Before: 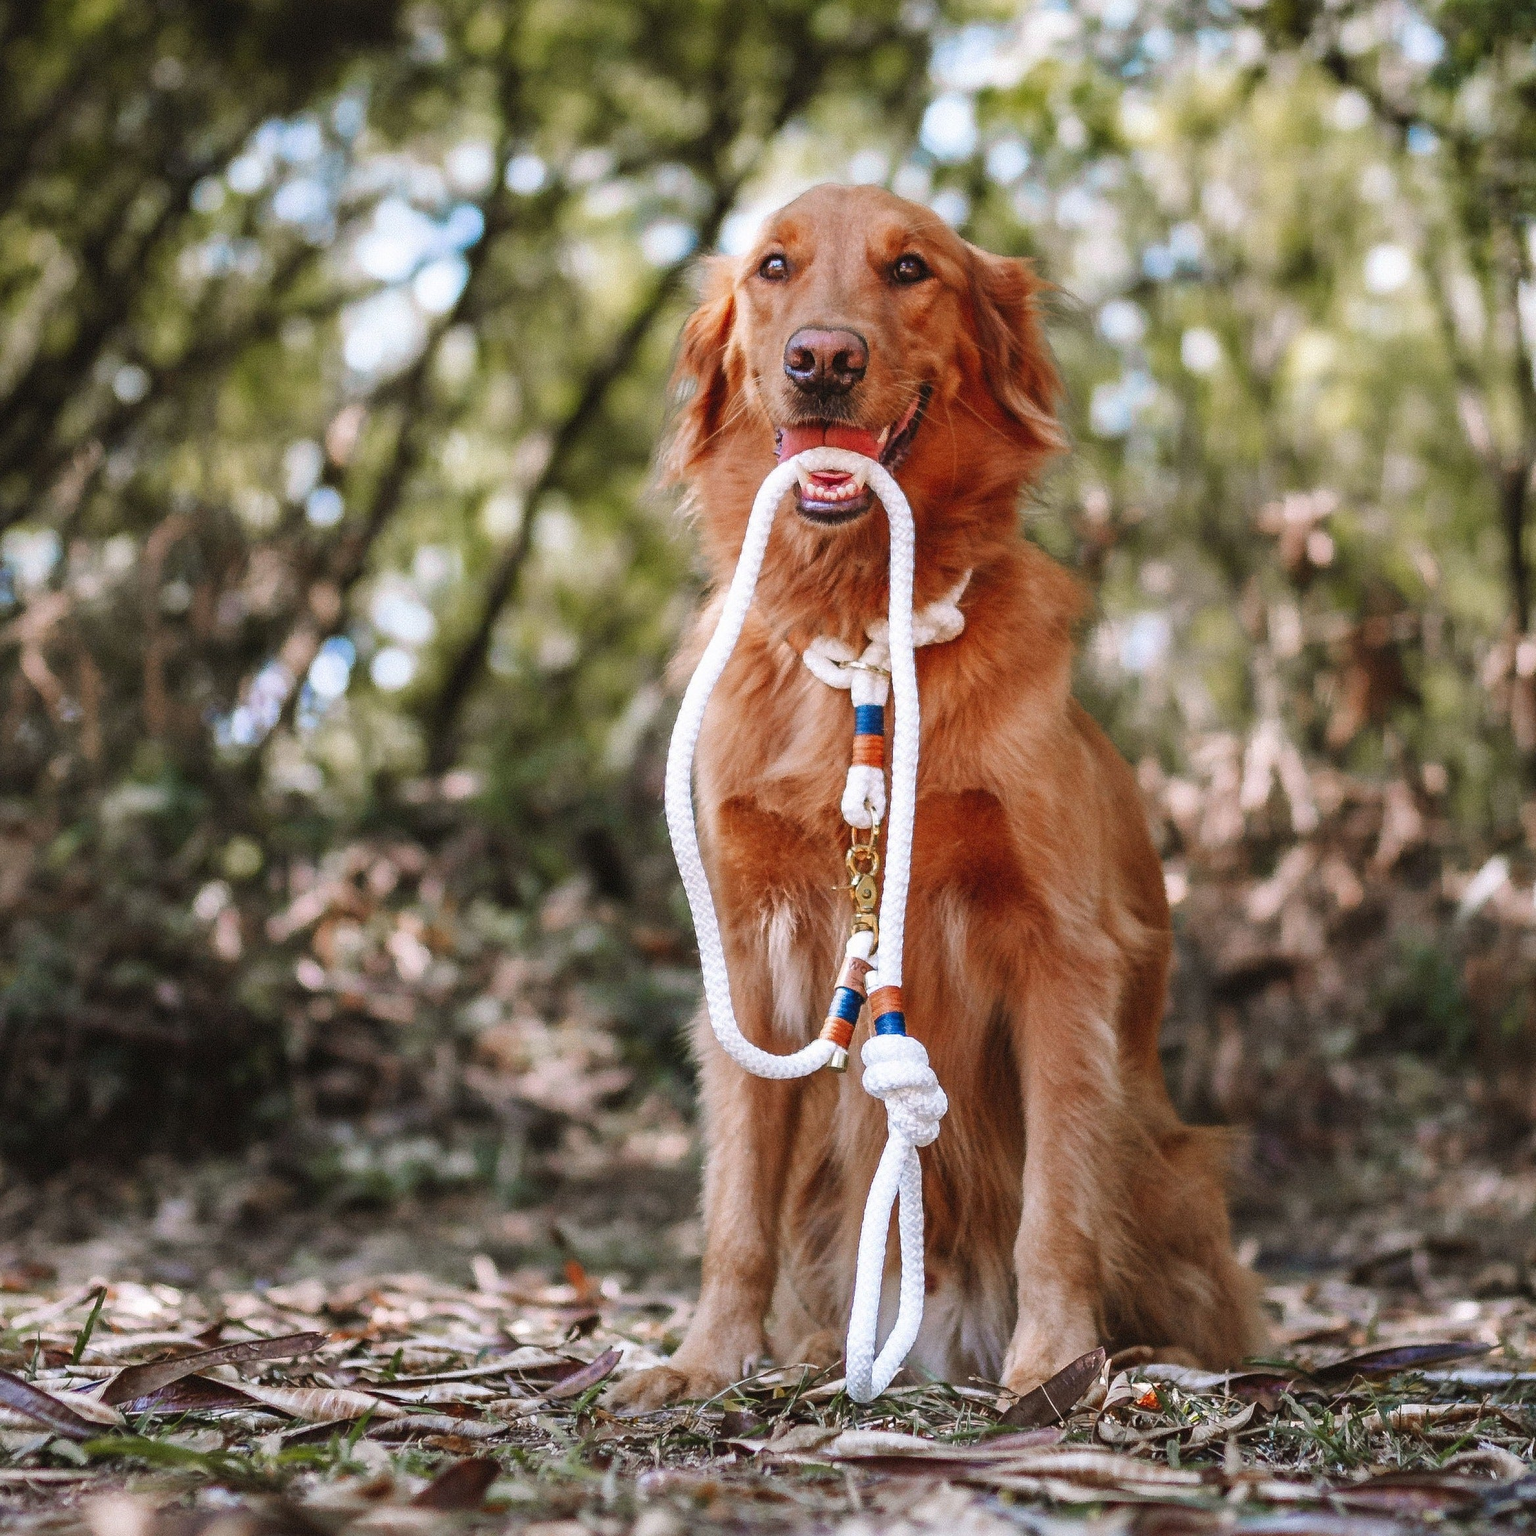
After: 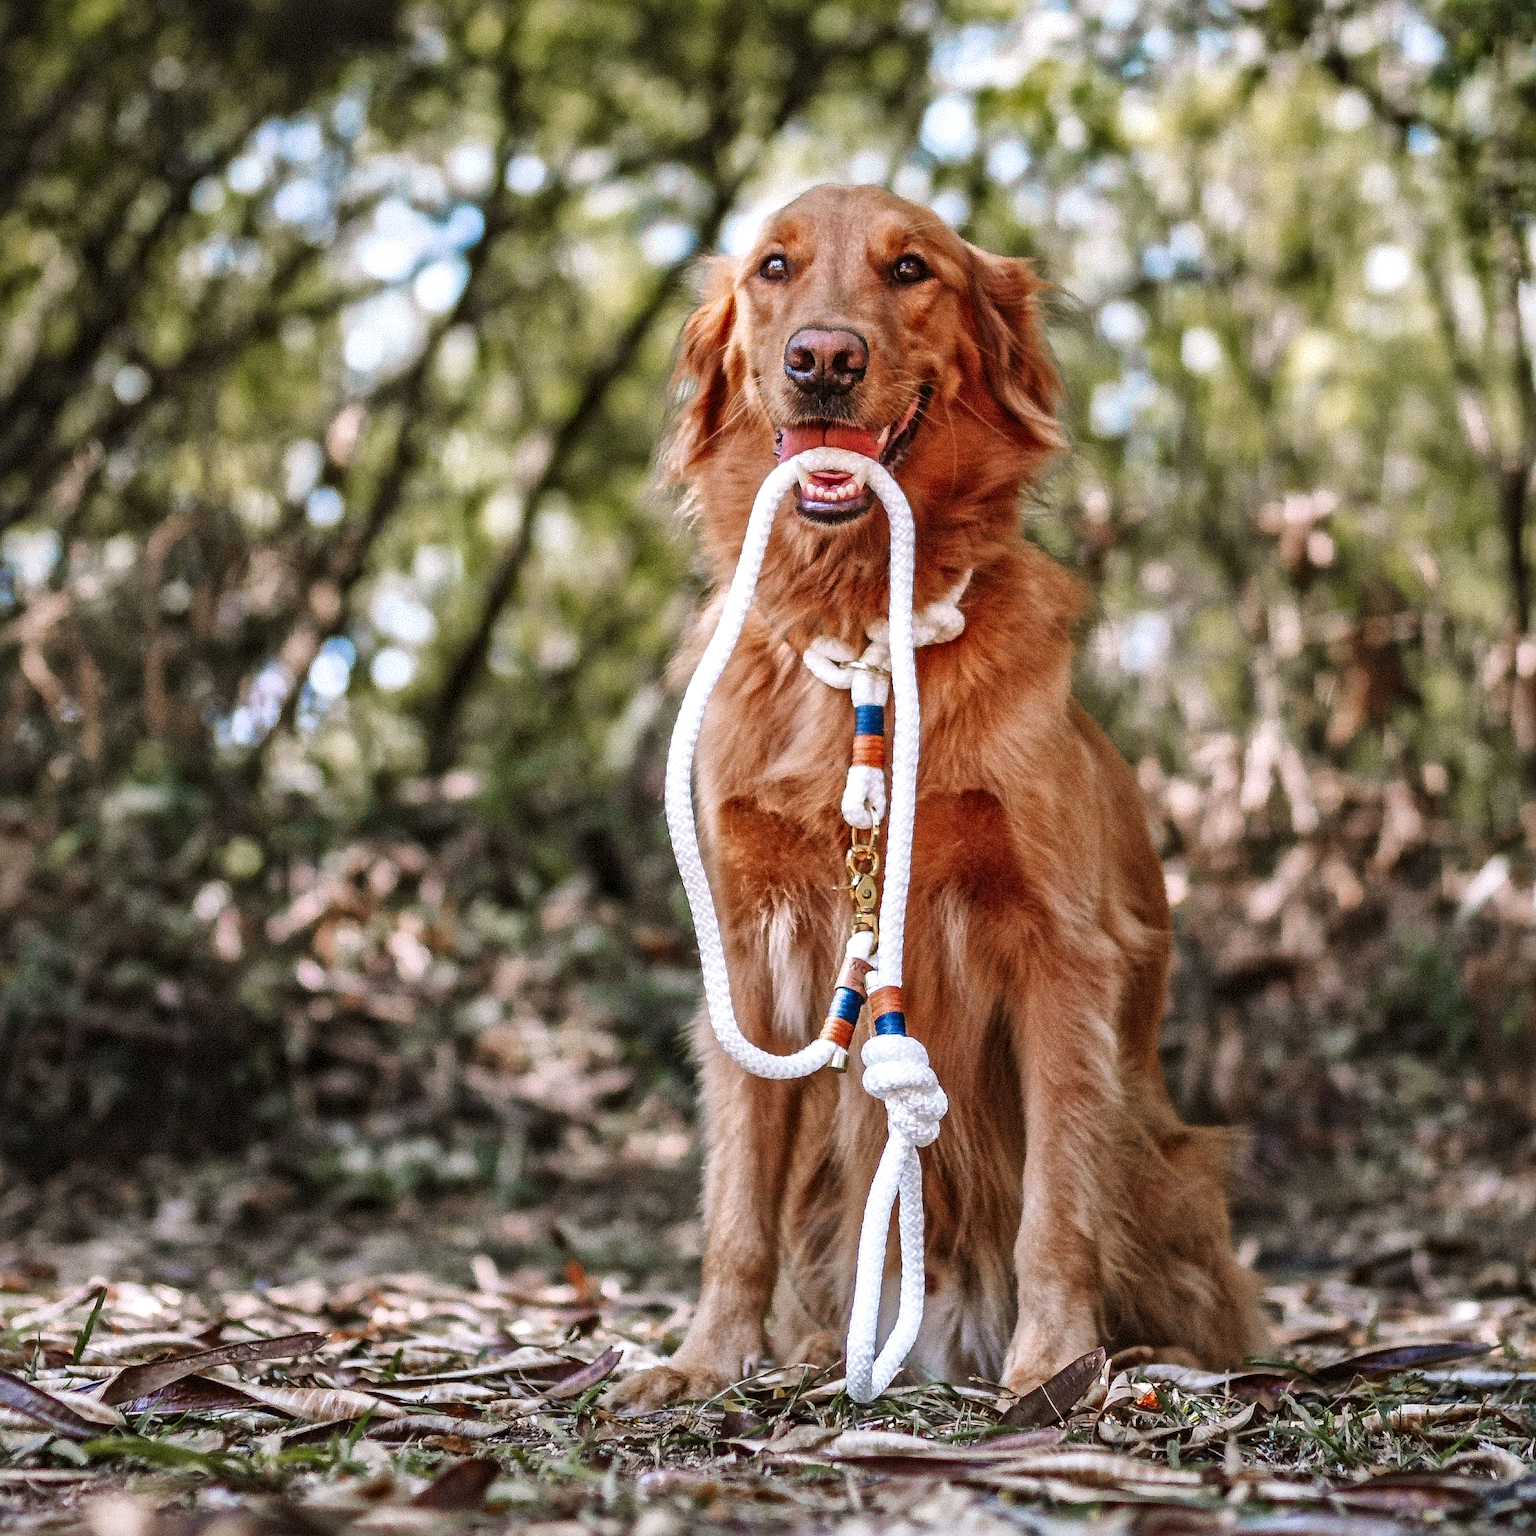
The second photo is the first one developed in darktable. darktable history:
local contrast: mode bilateral grid, contrast 20, coarseness 19, detail 163%, midtone range 0.2
